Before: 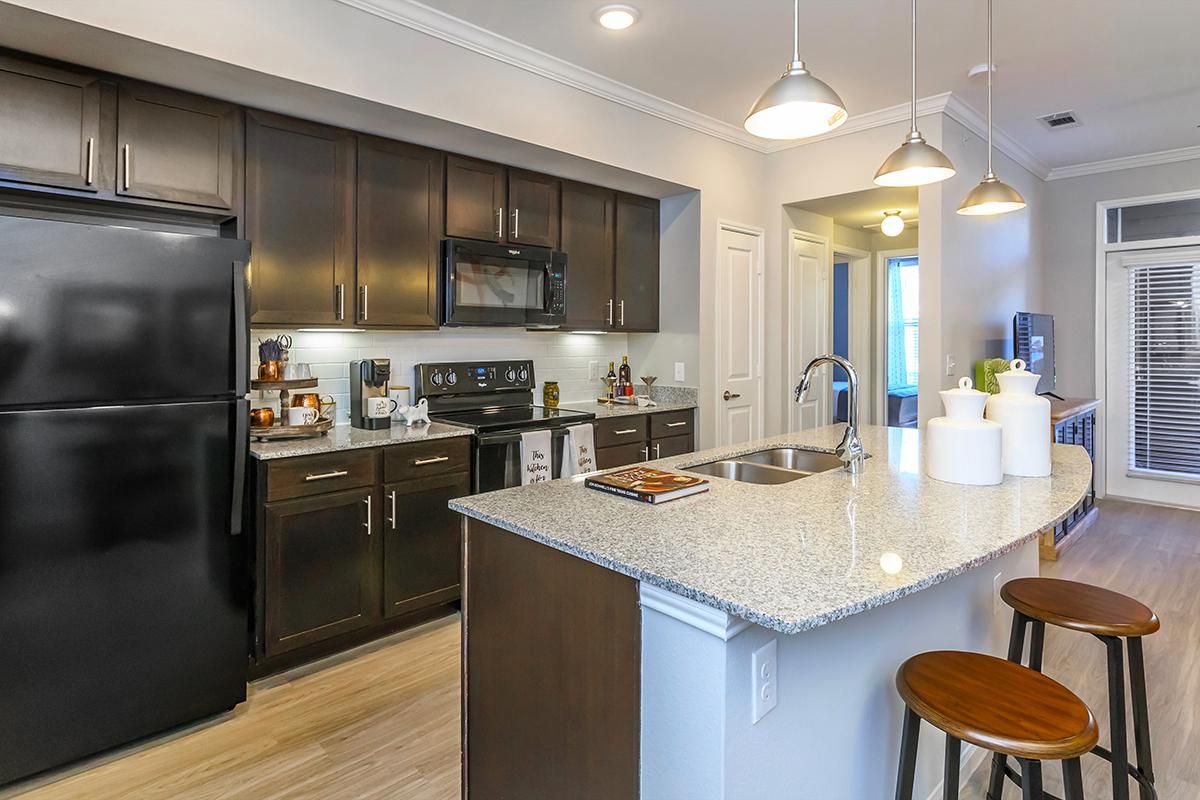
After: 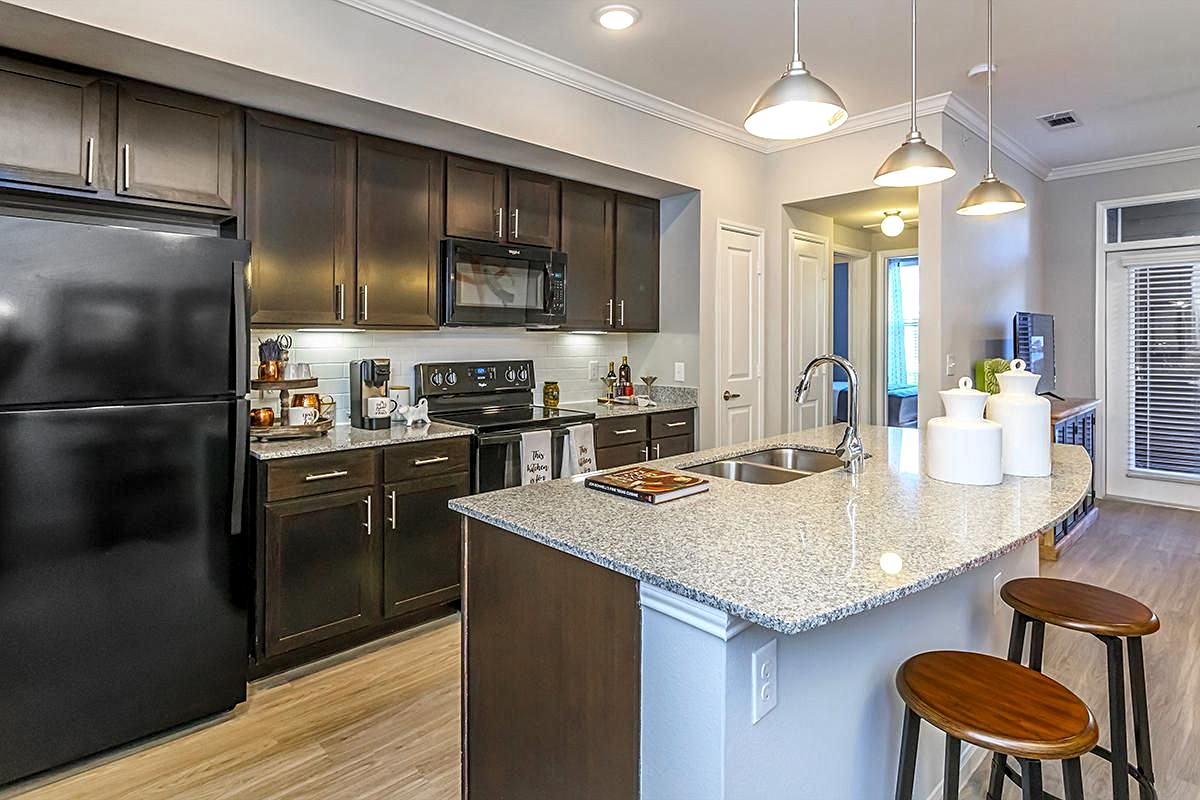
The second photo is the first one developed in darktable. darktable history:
sharpen: radius 2.167, amount 0.381, threshold 0
local contrast: on, module defaults
